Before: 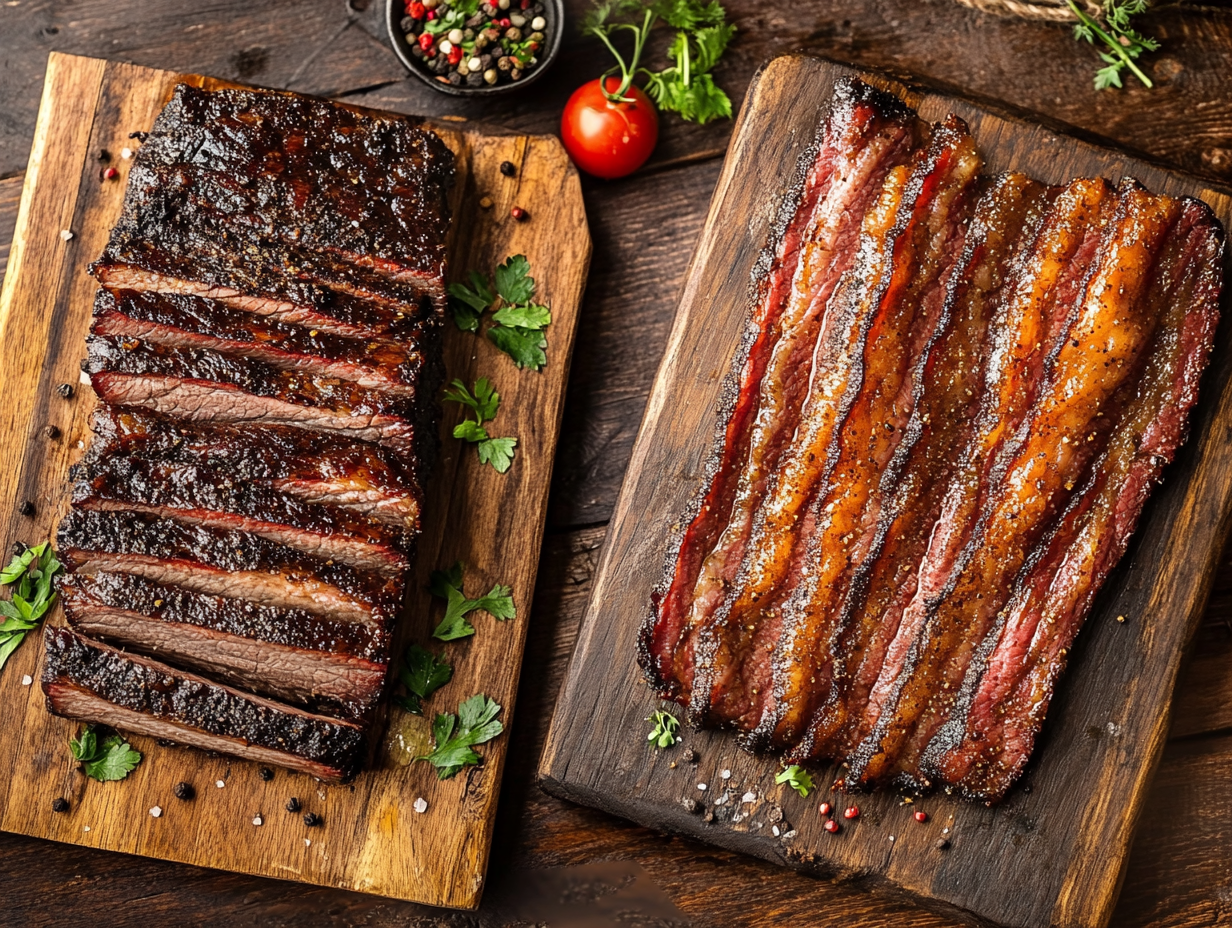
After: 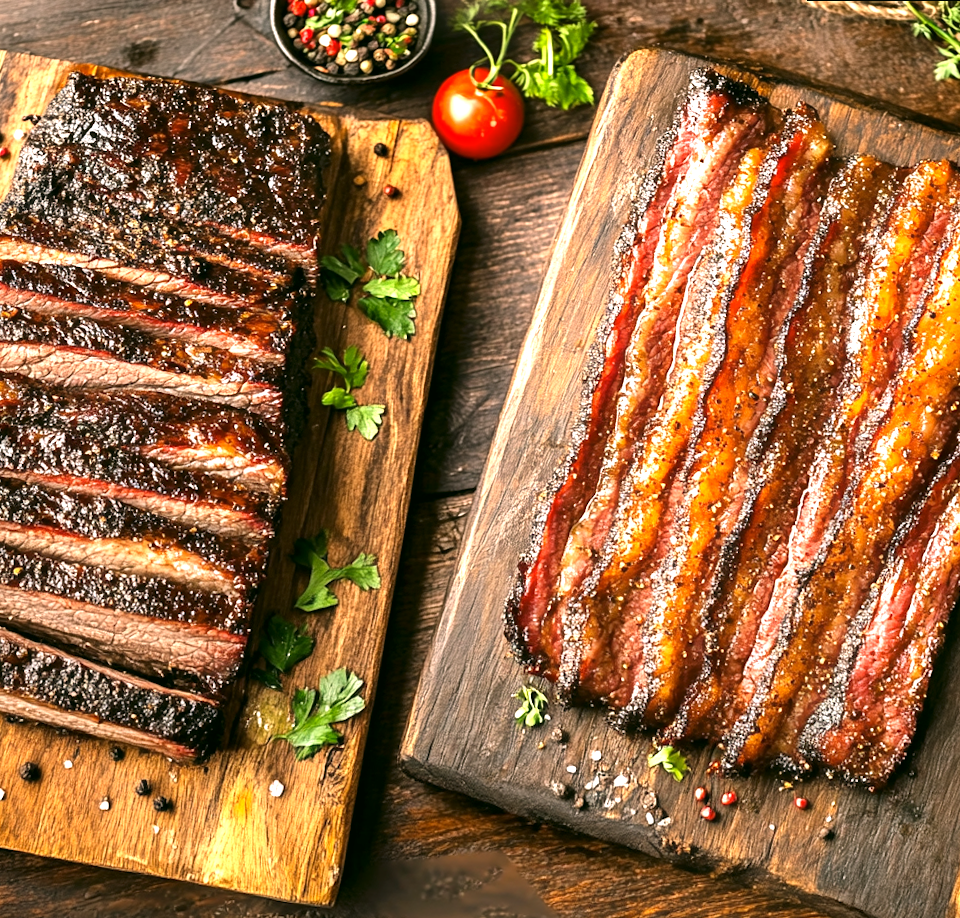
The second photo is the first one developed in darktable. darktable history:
exposure: exposure 1.089 EV, compensate highlight preservation false
crop: left 7.598%, right 7.873%
rotate and perspective: rotation 0.215°, lens shift (vertical) -0.139, crop left 0.069, crop right 0.939, crop top 0.002, crop bottom 0.996
color correction: highlights a* 4.02, highlights b* 4.98, shadows a* -7.55, shadows b* 4.98
